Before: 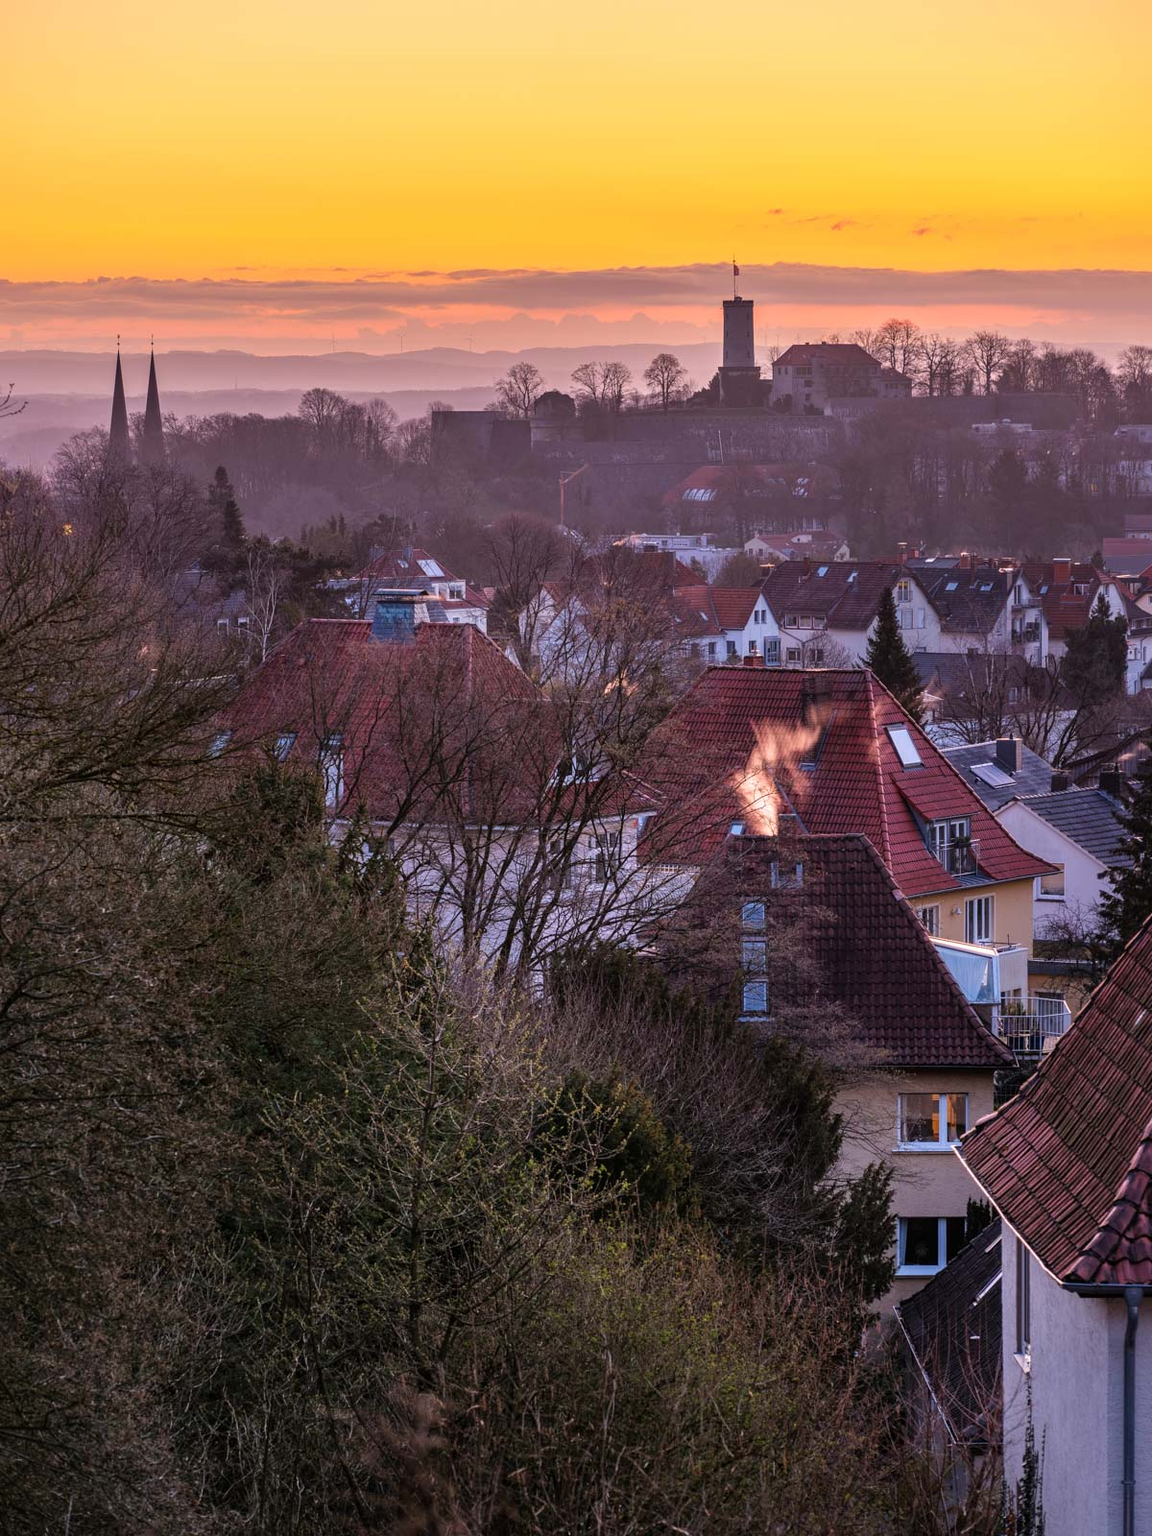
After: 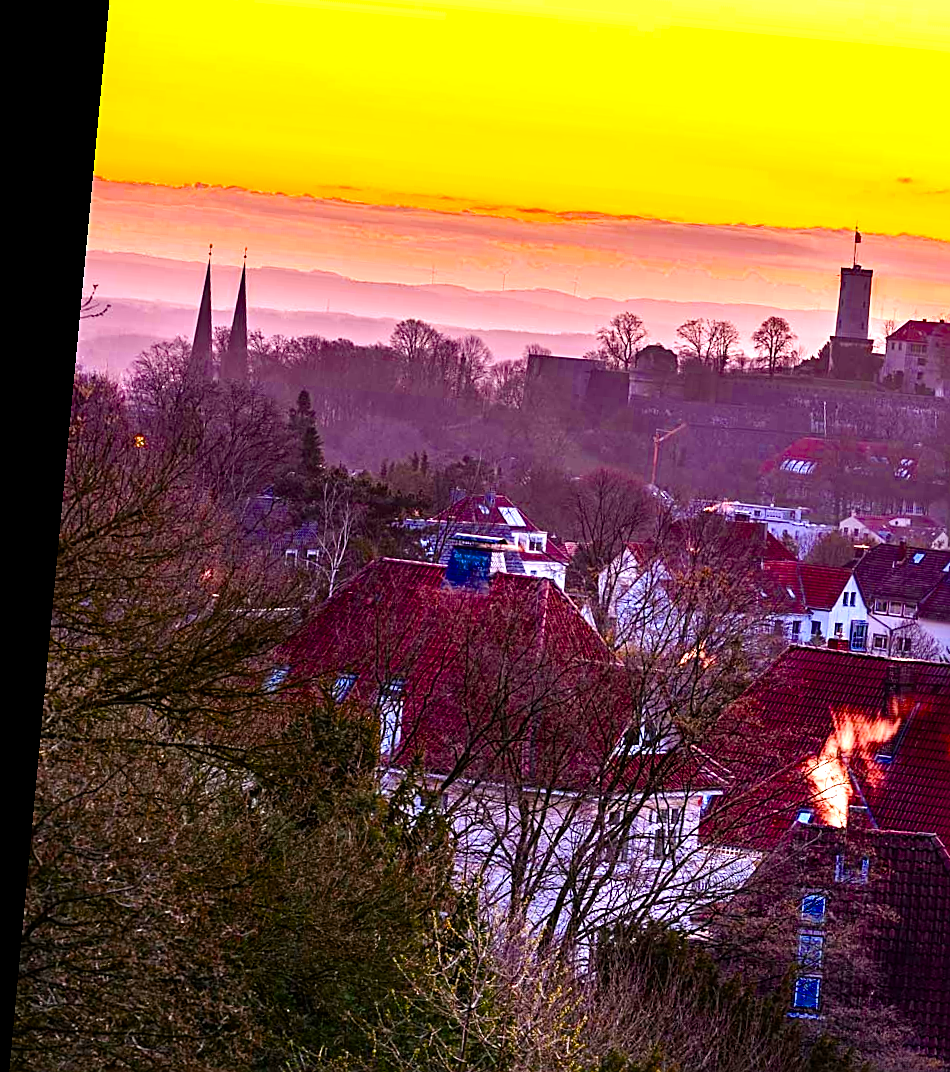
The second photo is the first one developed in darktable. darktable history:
color balance rgb: shadows lift › luminance -20.295%, highlights gain › luminance 17.873%, linear chroma grading › global chroma 15.224%, perceptual saturation grading › global saturation 39.35%, perceptual saturation grading › highlights -25.828%, perceptual saturation grading › mid-tones 35.152%, perceptual saturation grading › shadows 34.878%, perceptual brilliance grading › global brilliance 12.642%, saturation formula JzAzBz (2021)
crop and rotate: angle -5.34°, left 2.108%, top 6.72%, right 27.168%, bottom 30.354%
exposure: exposure 0.128 EV, compensate highlight preservation false
sharpen: on, module defaults
tone equalizer: -8 EV -0.413 EV, -7 EV -0.404 EV, -6 EV -0.366 EV, -5 EV -0.239 EV, -3 EV 0.192 EV, -2 EV 0.362 EV, -1 EV 0.383 EV, +0 EV 0.41 EV, mask exposure compensation -0.492 EV
